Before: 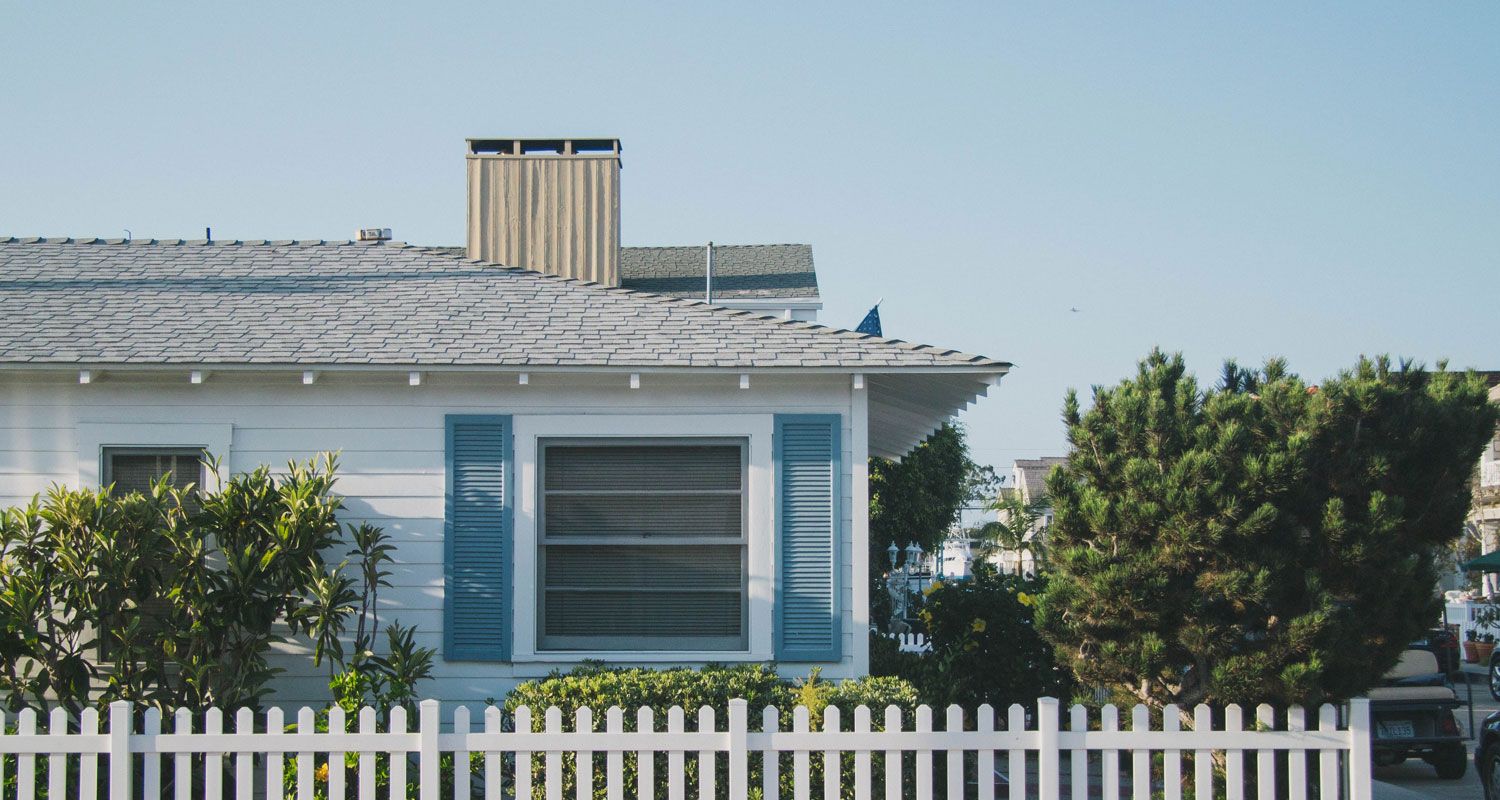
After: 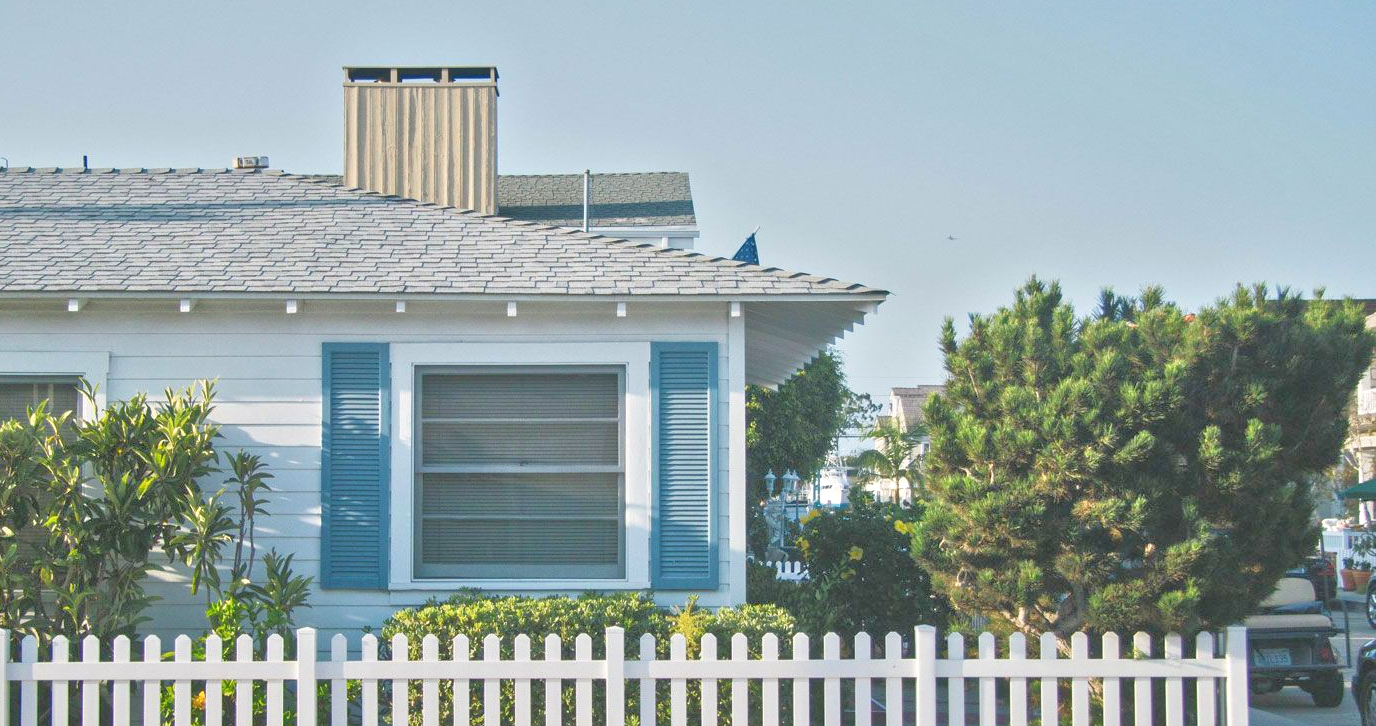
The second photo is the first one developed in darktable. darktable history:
crop and rotate: left 8.262%, top 9.226%
tone equalizer: -8 EV 2 EV, -7 EV 2 EV, -6 EV 2 EV, -5 EV 2 EV, -4 EV 2 EV, -3 EV 1.5 EV, -2 EV 1 EV, -1 EV 0.5 EV
exposure: compensate highlight preservation false
